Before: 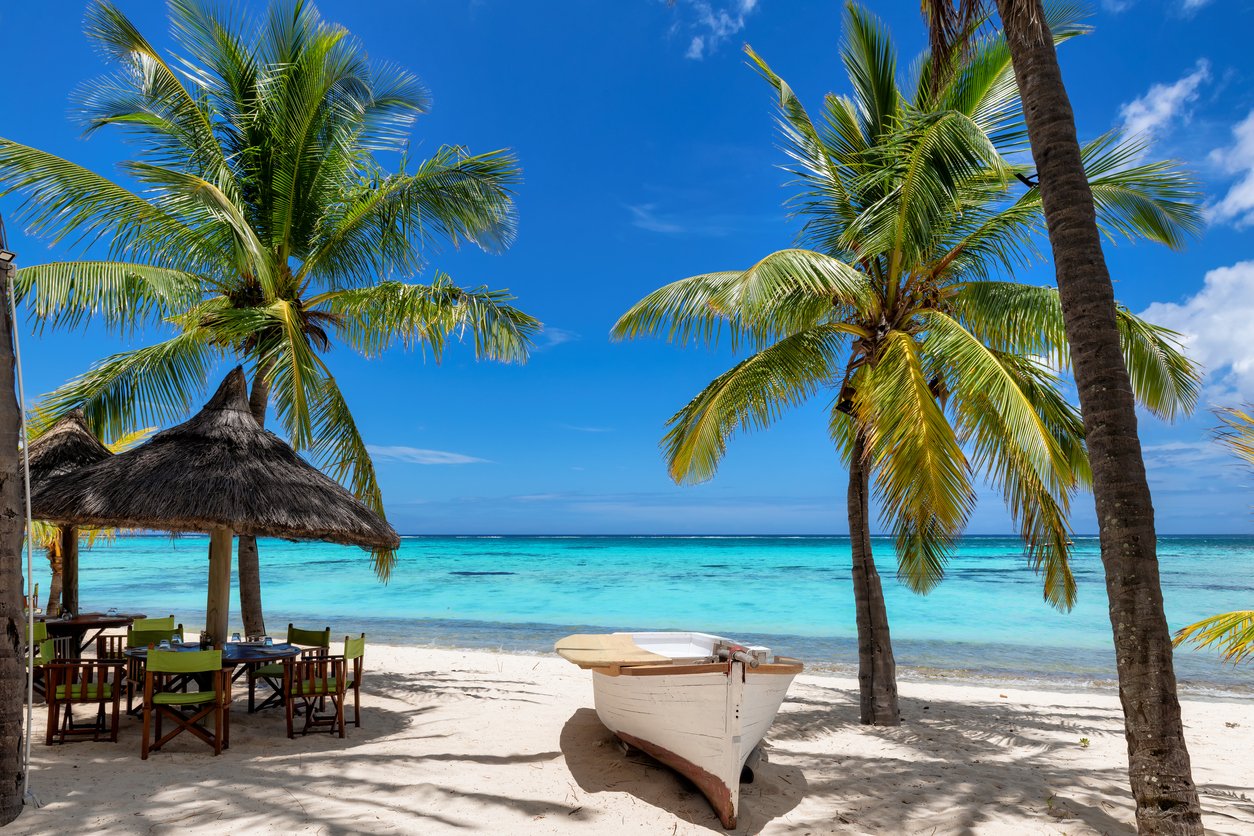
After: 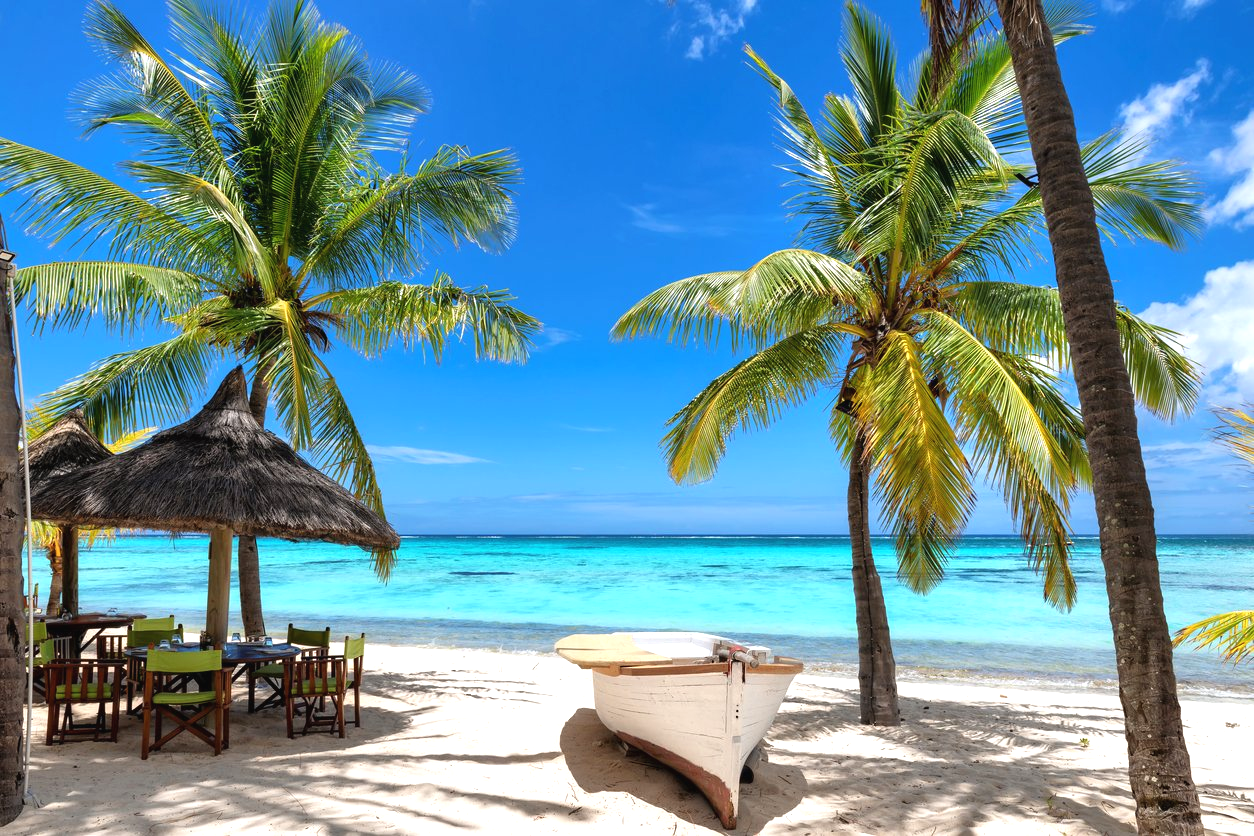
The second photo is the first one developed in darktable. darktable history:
exposure: black level correction -0.002, exposure 0.548 EV, compensate highlight preservation false
